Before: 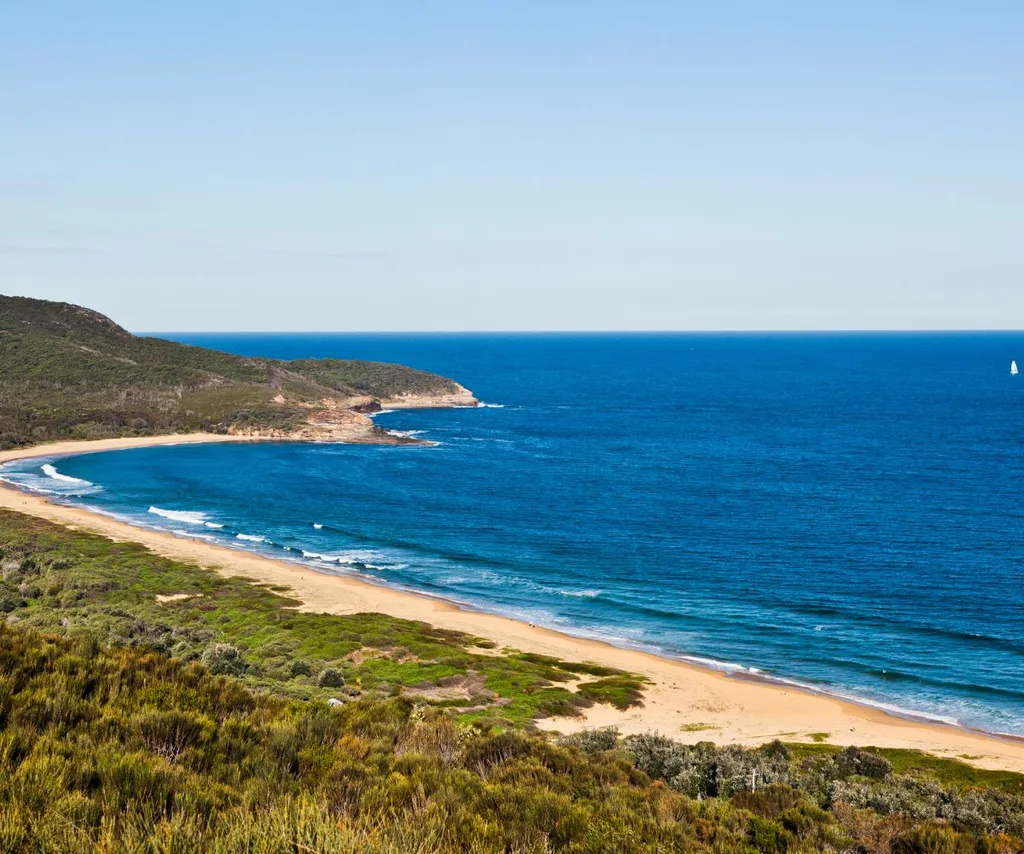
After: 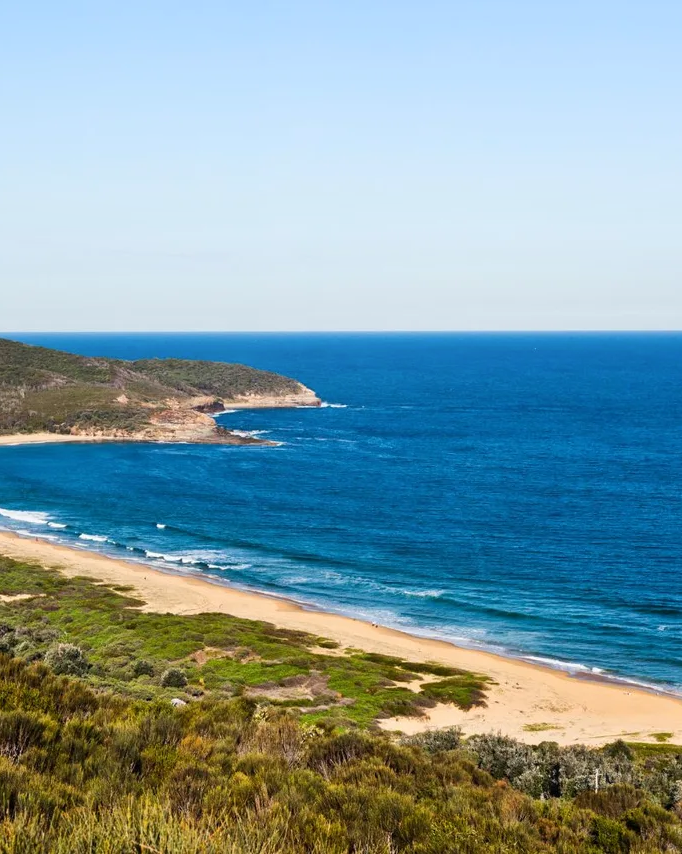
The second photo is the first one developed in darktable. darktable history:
shadows and highlights: shadows -23.08, highlights 46.15, soften with gaussian
crop: left 15.419%, right 17.914%
